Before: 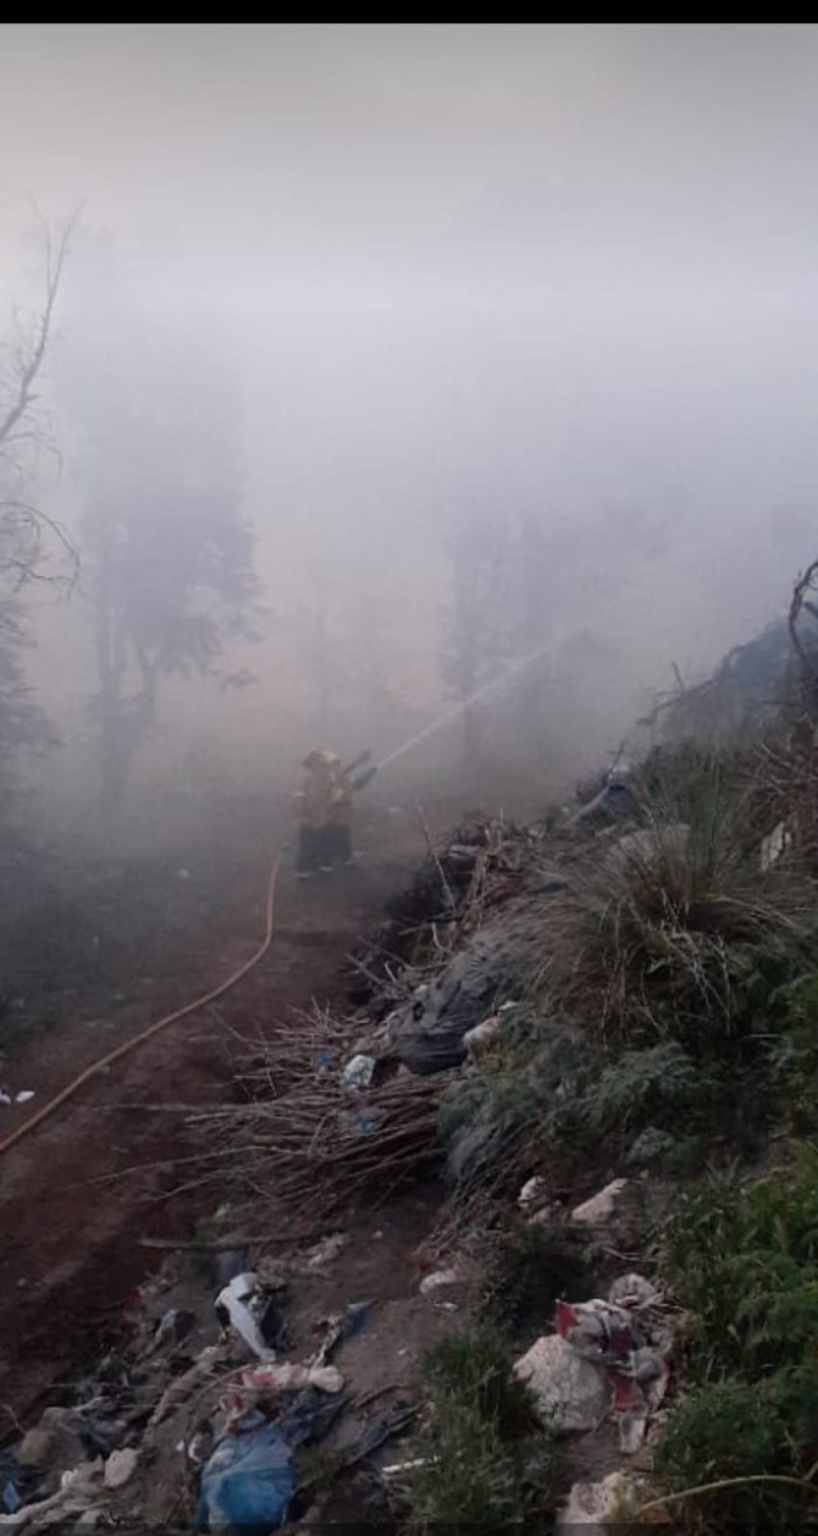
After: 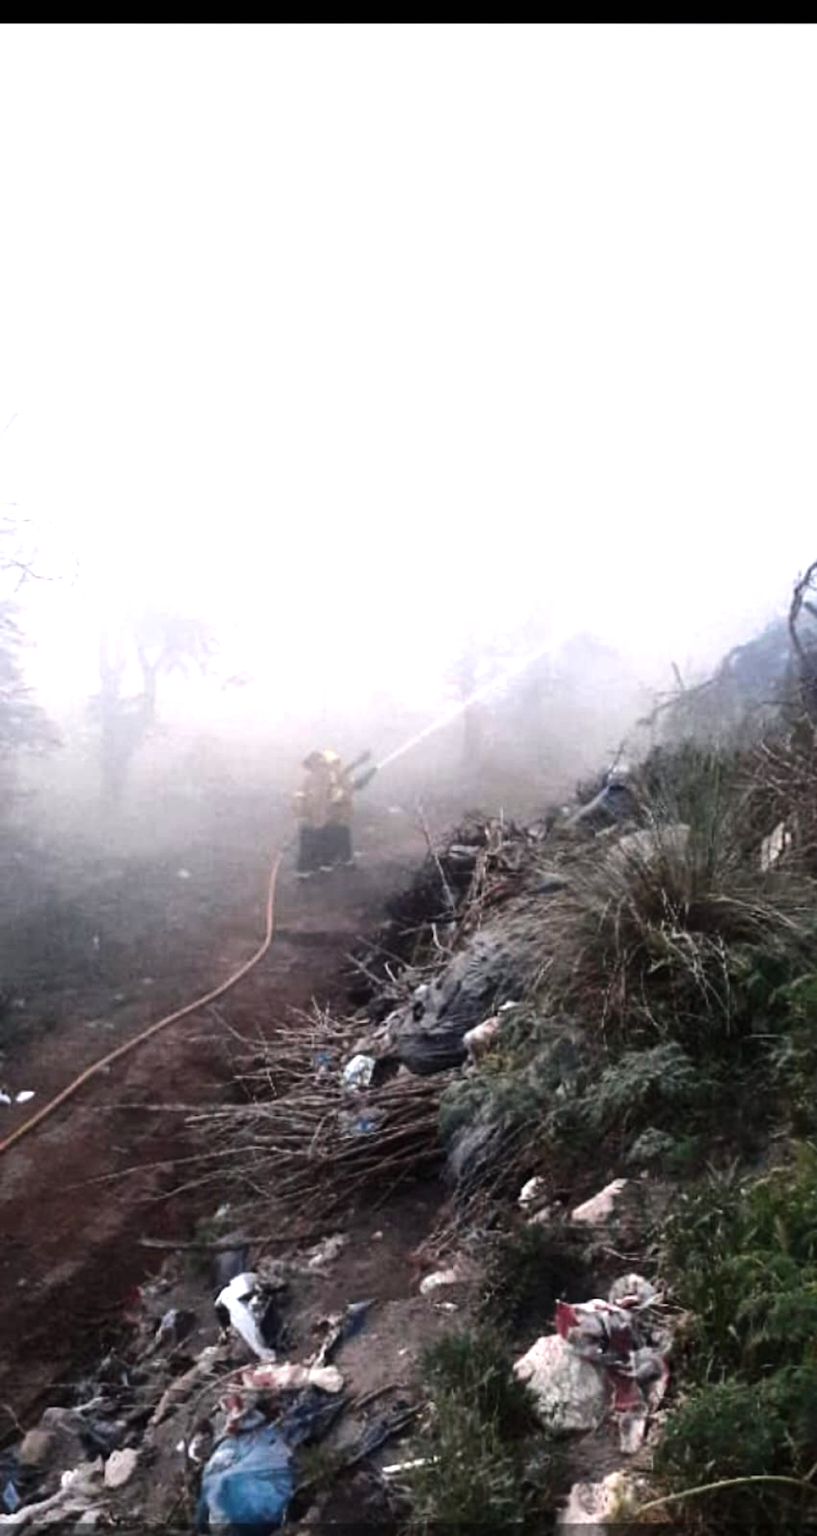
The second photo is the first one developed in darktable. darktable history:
exposure: black level correction 0, exposure 1 EV, compensate exposure bias true, compensate highlight preservation false
tone equalizer: -8 EV -0.75 EV, -7 EV -0.7 EV, -6 EV -0.6 EV, -5 EV -0.4 EV, -3 EV 0.4 EV, -2 EV 0.6 EV, -1 EV 0.7 EV, +0 EV 0.75 EV, edges refinement/feathering 500, mask exposure compensation -1.57 EV, preserve details no
